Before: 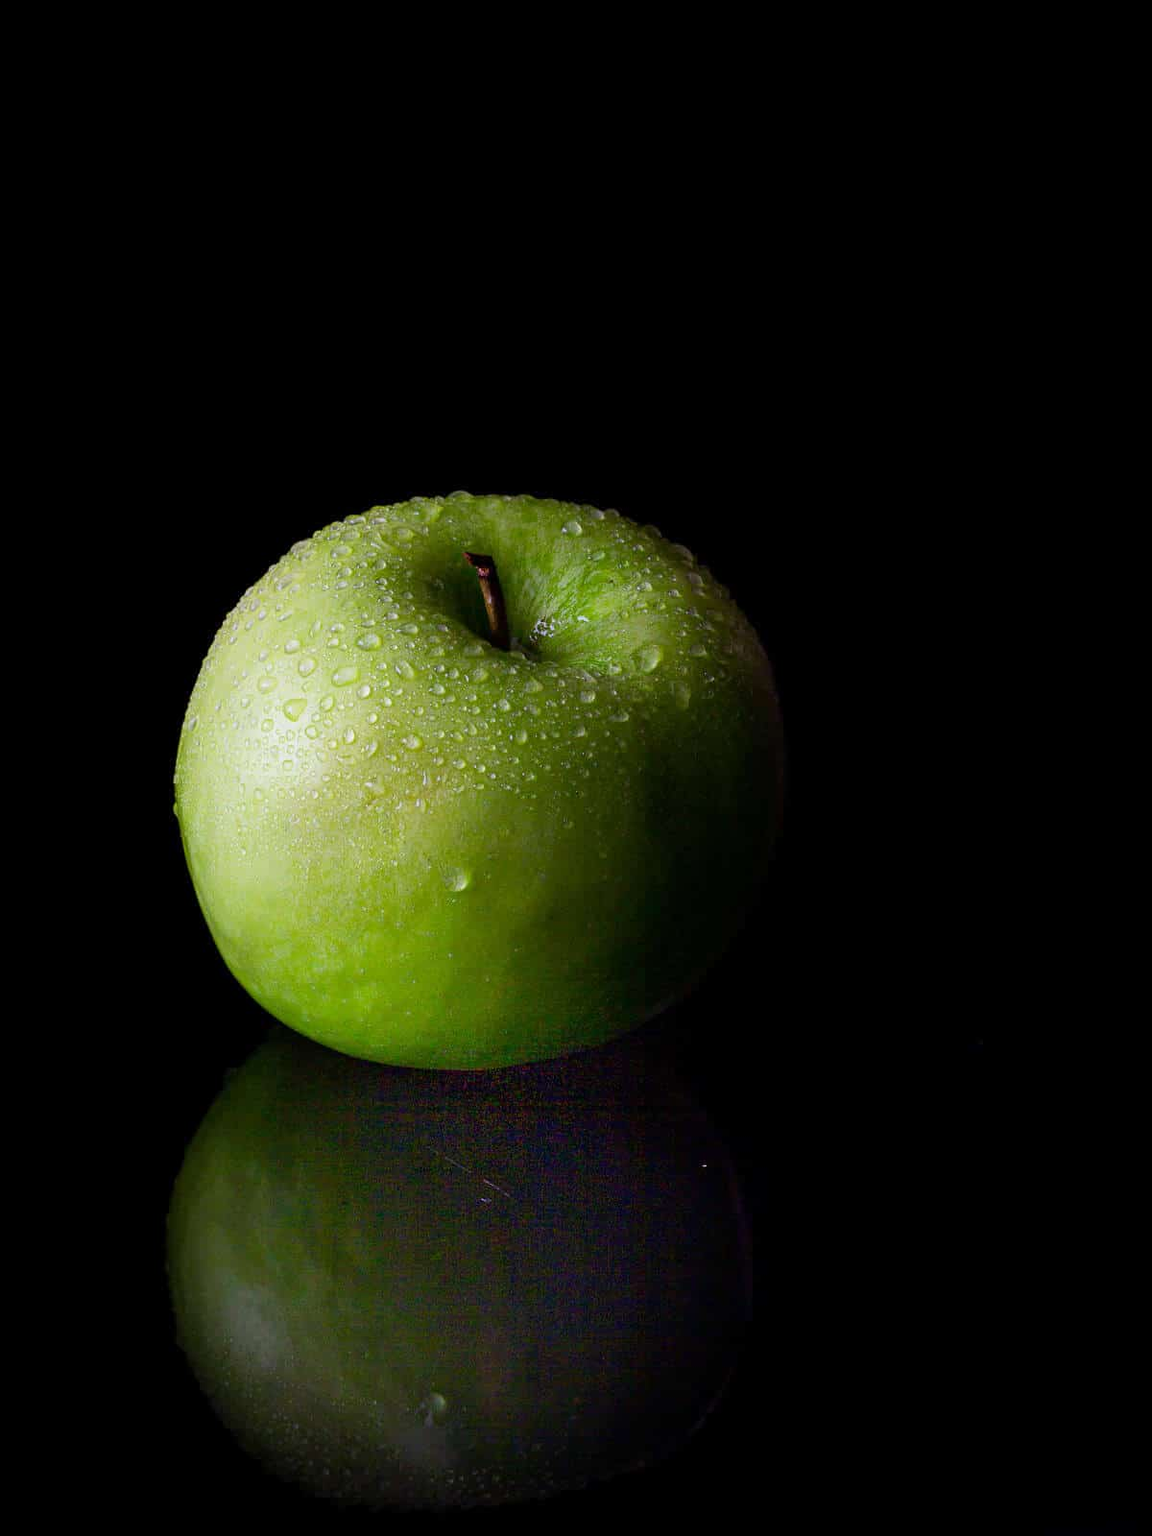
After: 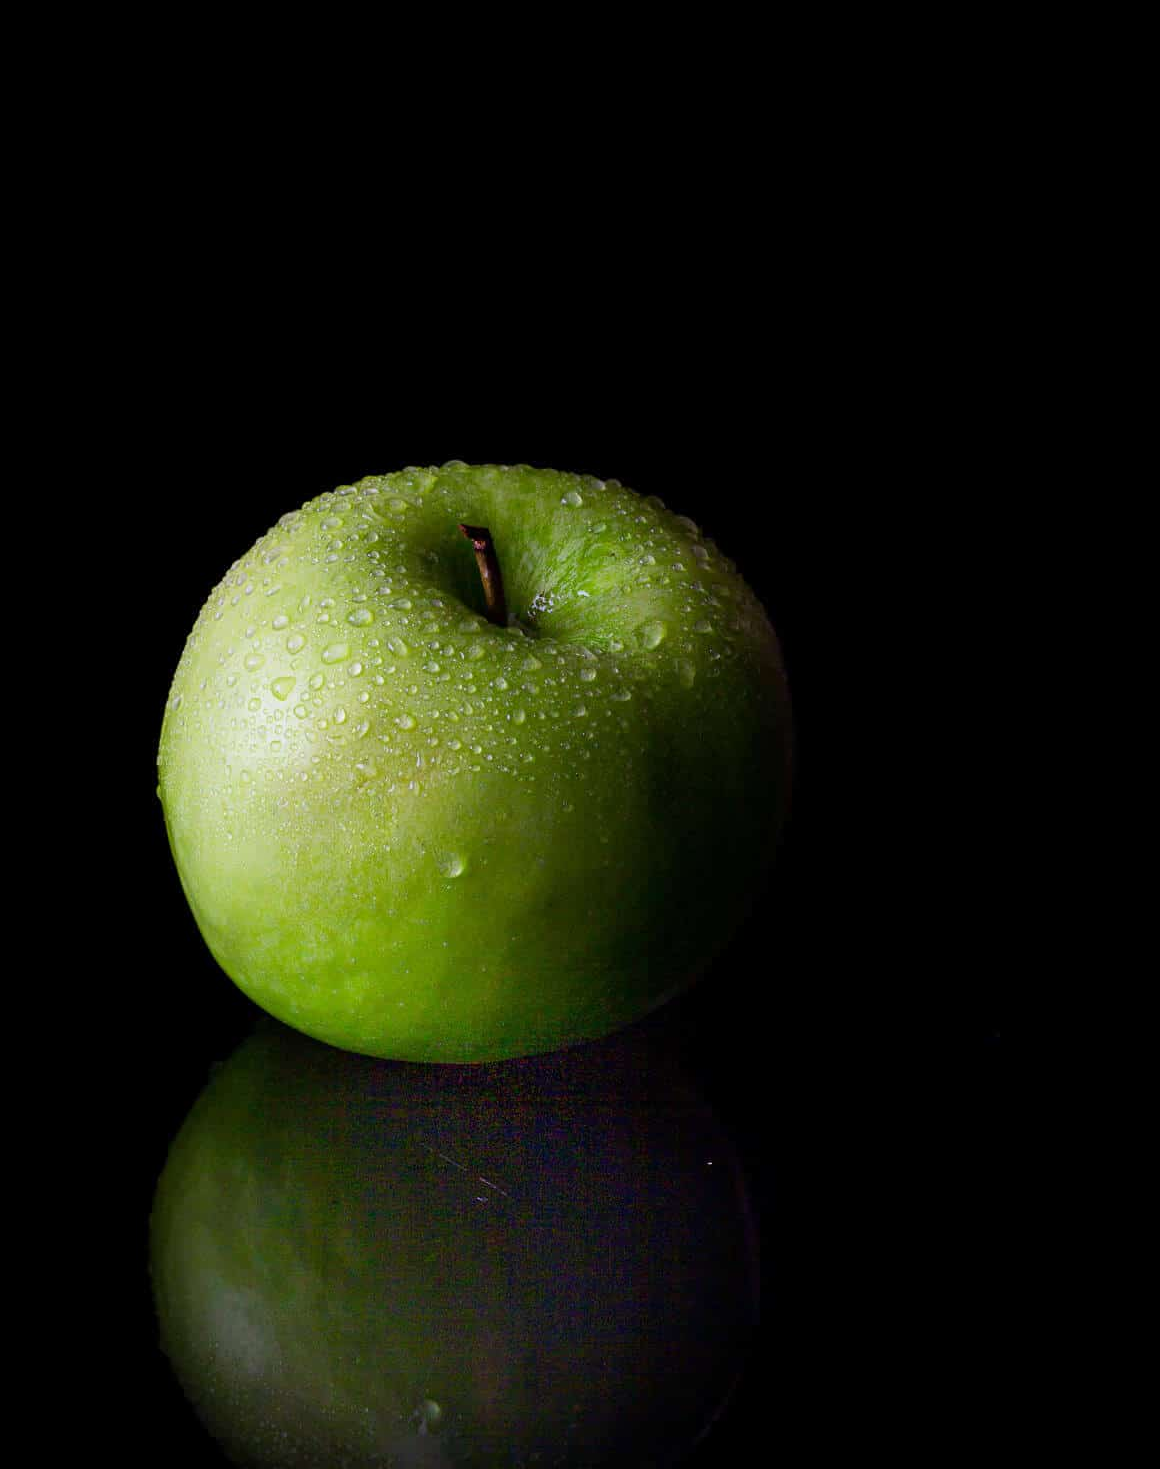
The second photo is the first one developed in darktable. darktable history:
crop: left 2.061%, top 3.248%, right 1.203%, bottom 4.894%
